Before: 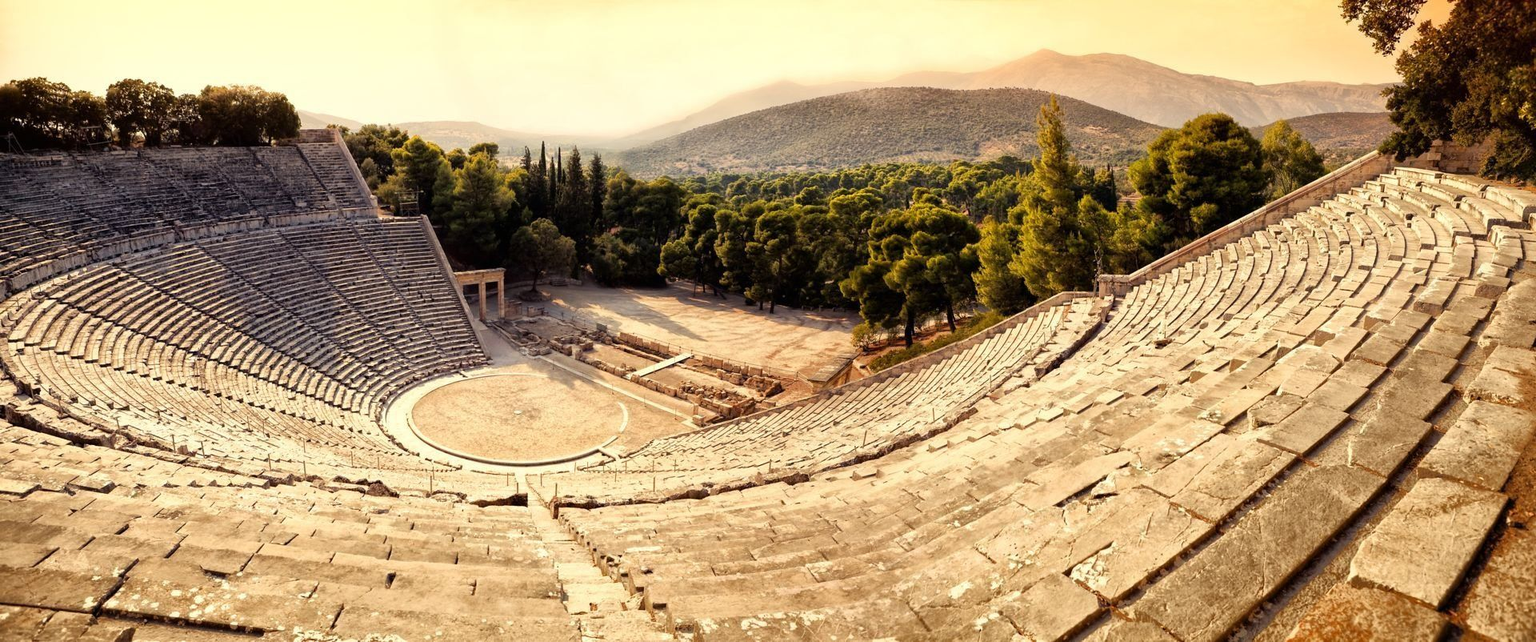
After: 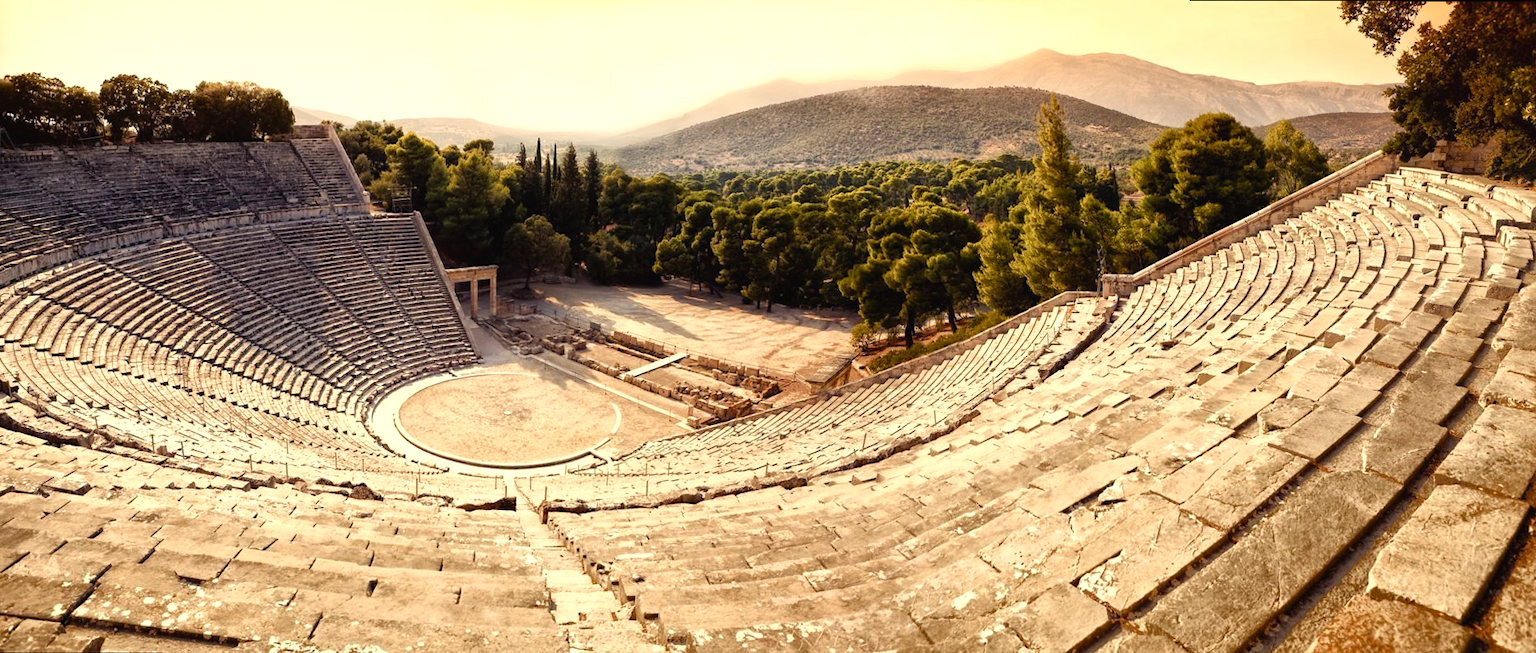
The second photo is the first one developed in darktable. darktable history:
color balance rgb: shadows lift › chroma 1%, shadows lift › hue 28.8°, power › hue 60°, highlights gain › chroma 1%, highlights gain › hue 60°, global offset › luminance 0.25%, perceptual saturation grading › highlights -20%, perceptual saturation grading › shadows 20%, perceptual brilliance grading › highlights 5%, perceptual brilliance grading › shadows -10%, global vibrance 19.67%
rotate and perspective: rotation 0.226°, lens shift (vertical) -0.042, crop left 0.023, crop right 0.982, crop top 0.006, crop bottom 0.994
